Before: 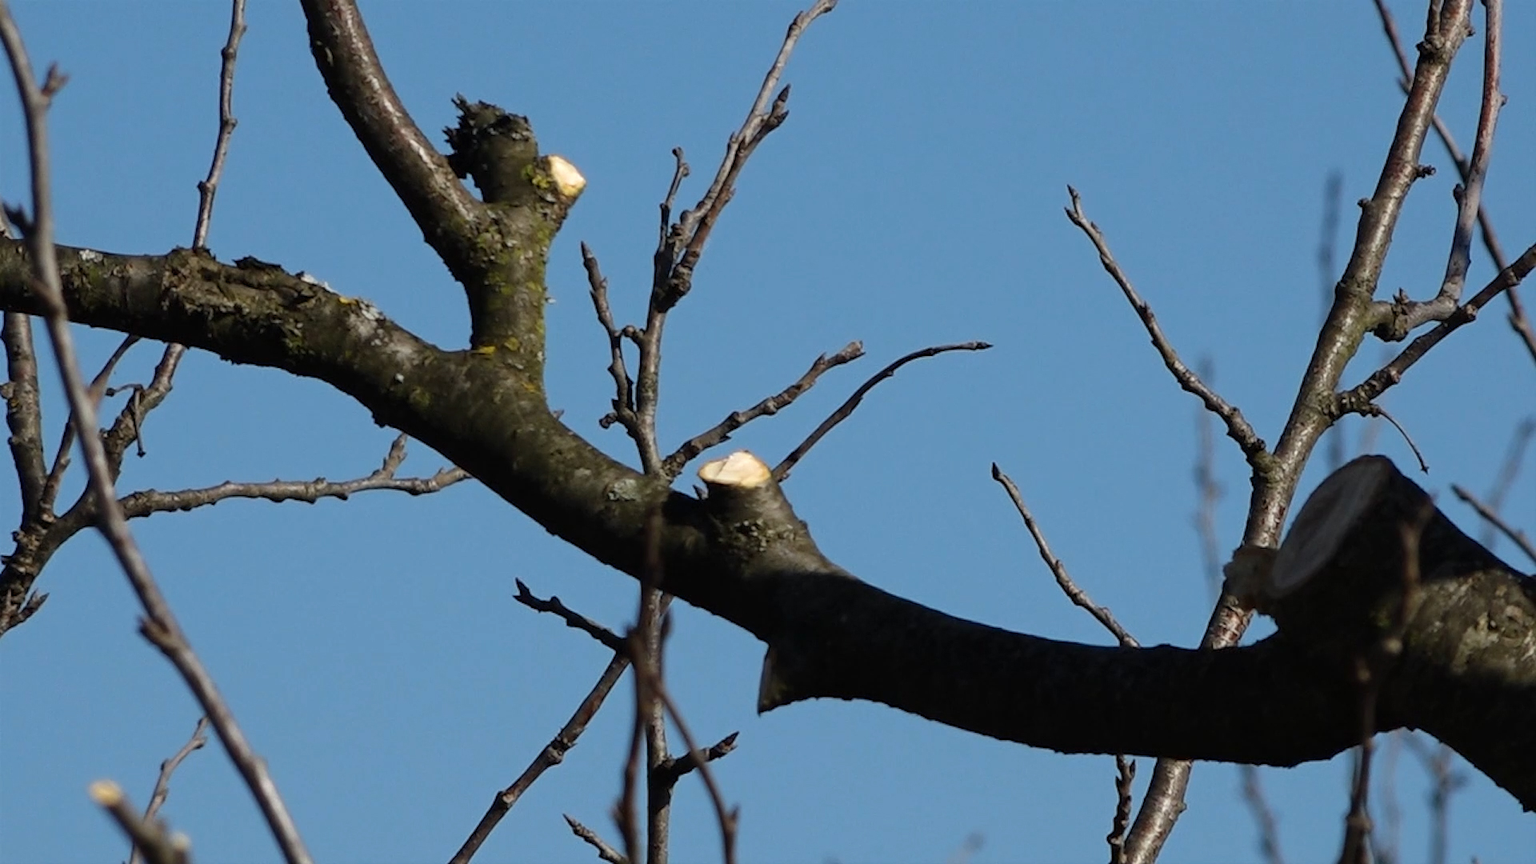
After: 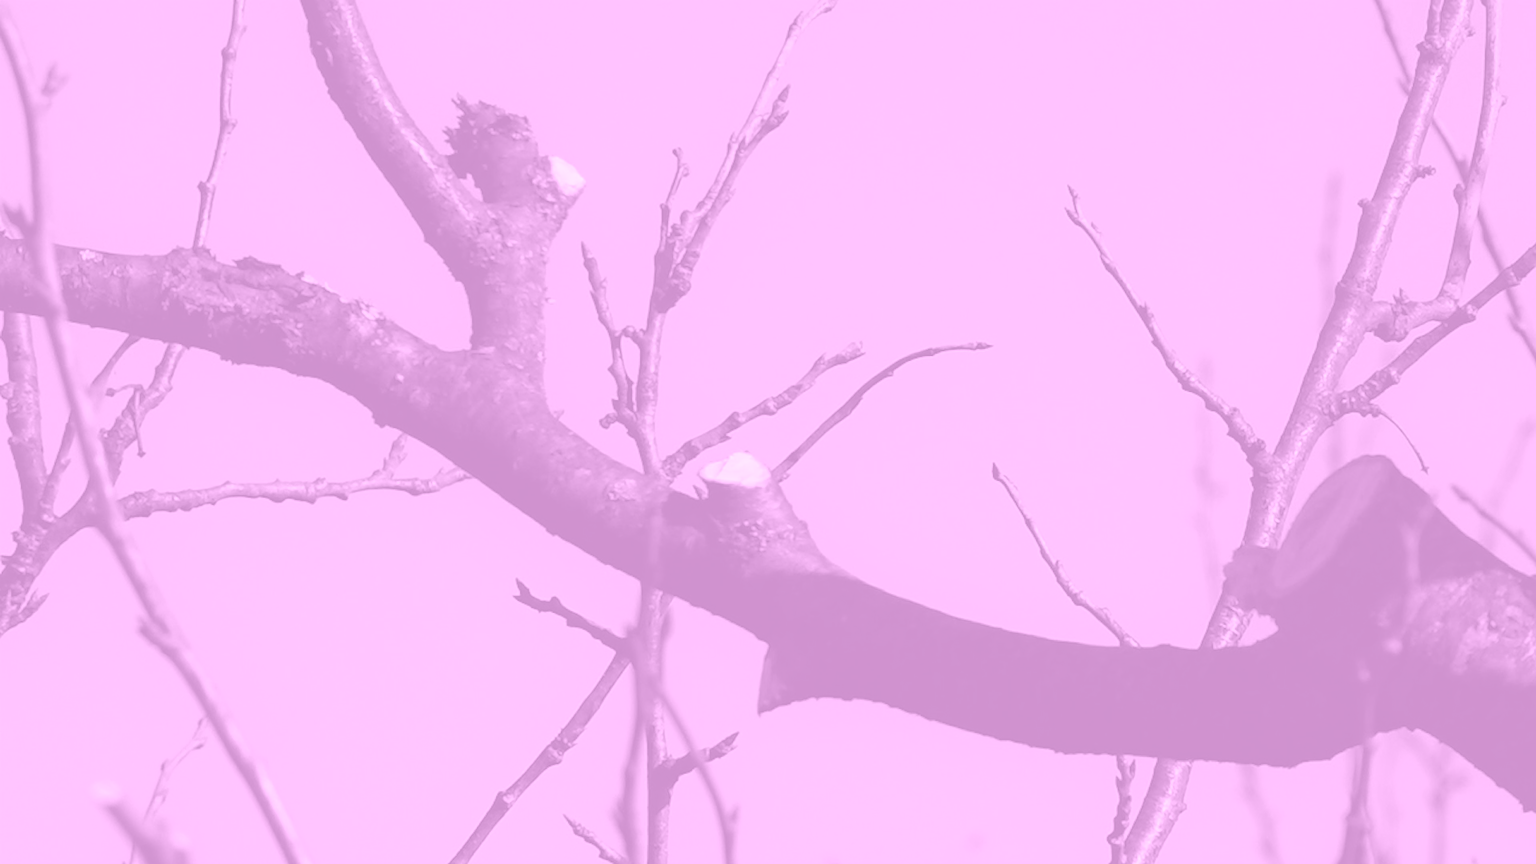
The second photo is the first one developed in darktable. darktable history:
color correction: highlights a* 1.83, highlights b* 34.02, shadows a* -36.68, shadows b* -5.48
tone equalizer: -8 EV -0.001 EV, -7 EV 0.001 EV, -6 EV -0.002 EV, -5 EV -0.003 EV, -4 EV -0.062 EV, -3 EV -0.222 EV, -2 EV -0.267 EV, -1 EV 0.105 EV, +0 EV 0.303 EV
colorize: hue 331.2°, saturation 69%, source mix 30.28%, lightness 69.02%, version 1
